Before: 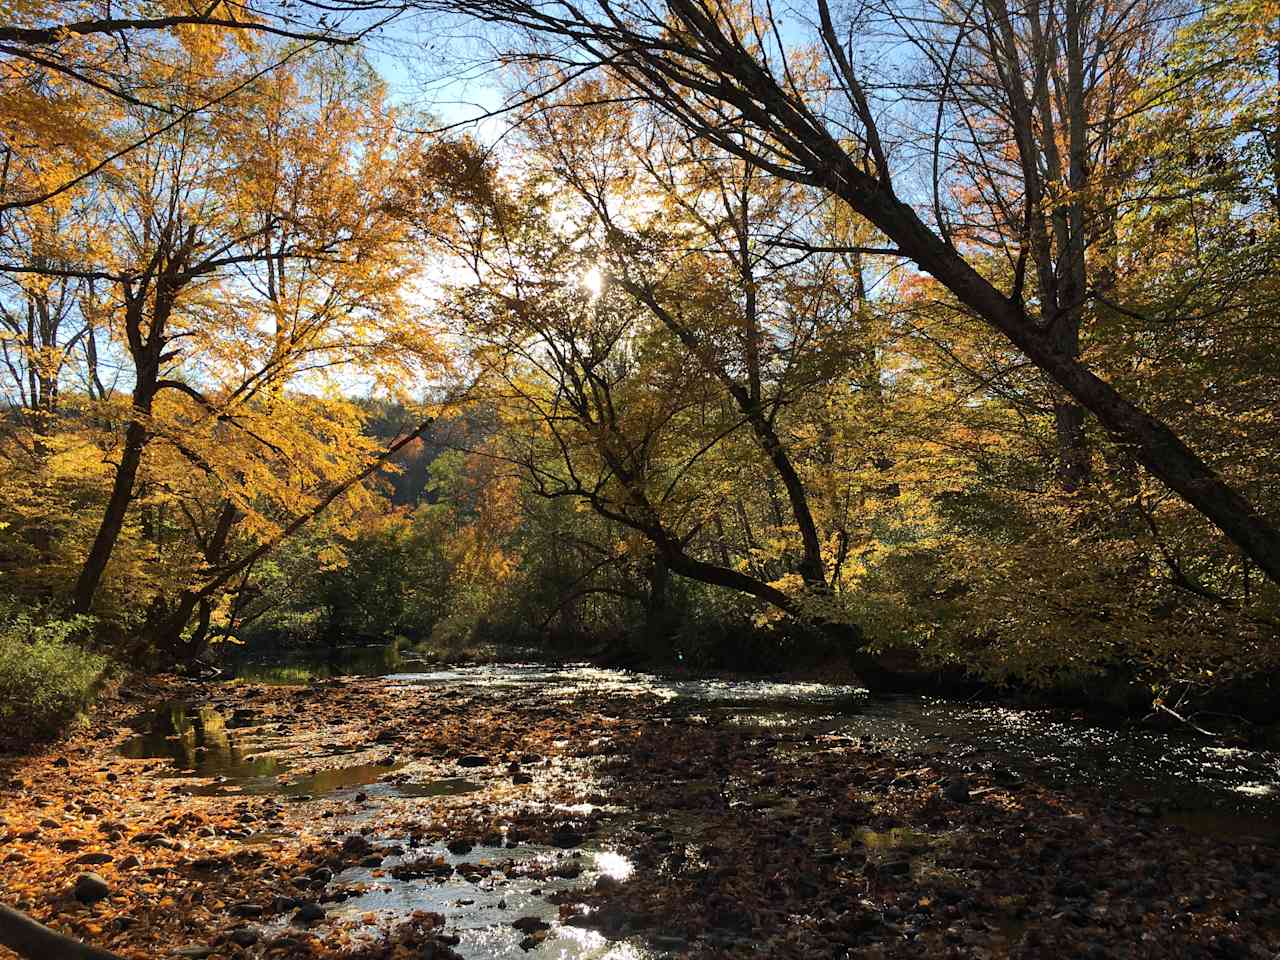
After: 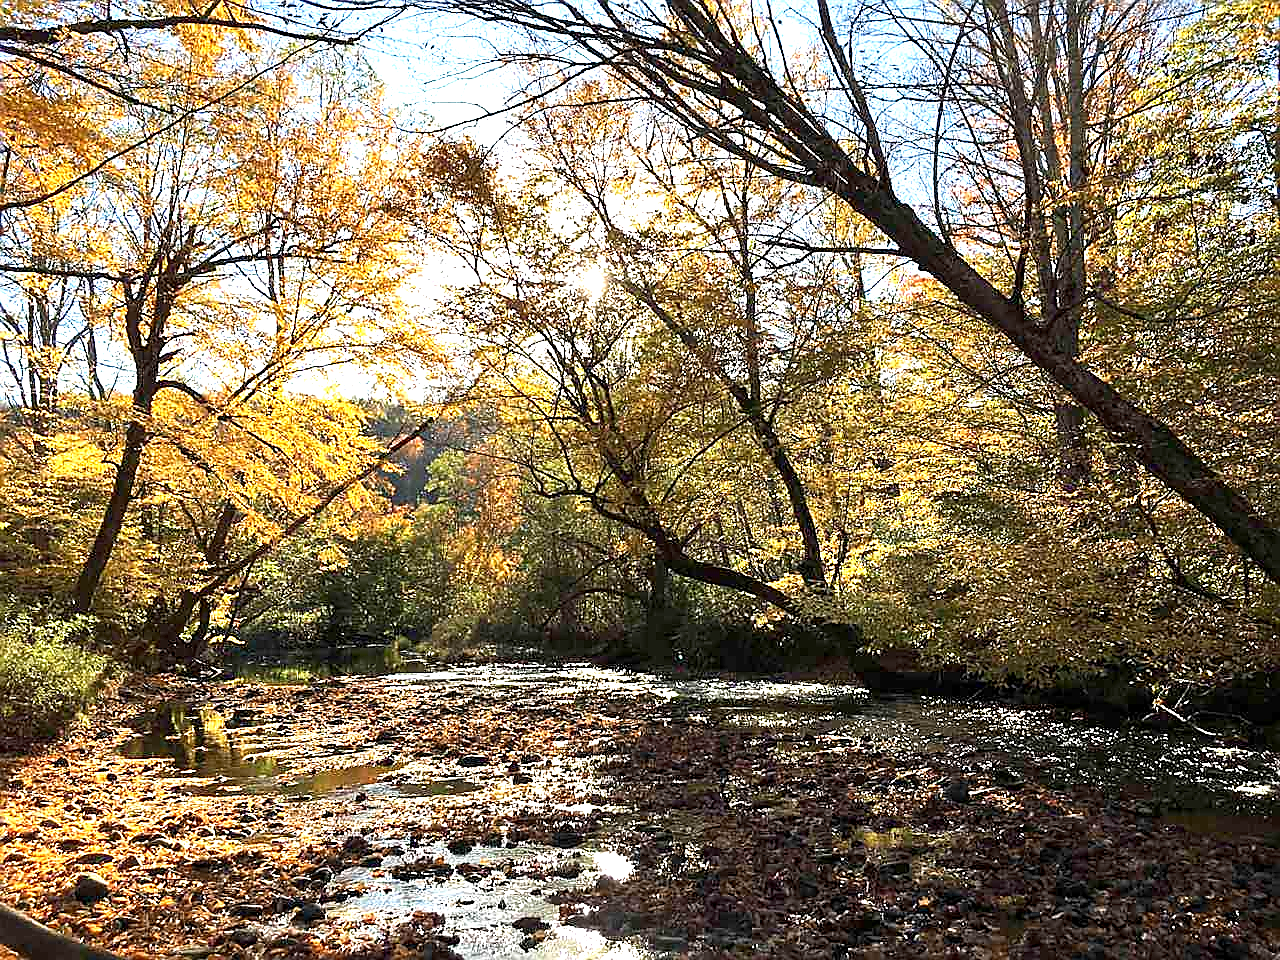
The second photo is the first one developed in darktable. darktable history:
exposure: black level correction 0.001, exposure 1.321 EV, compensate exposure bias true, compensate highlight preservation false
sharpen: radius 1.4, amount 1.245, threshold 0.792
